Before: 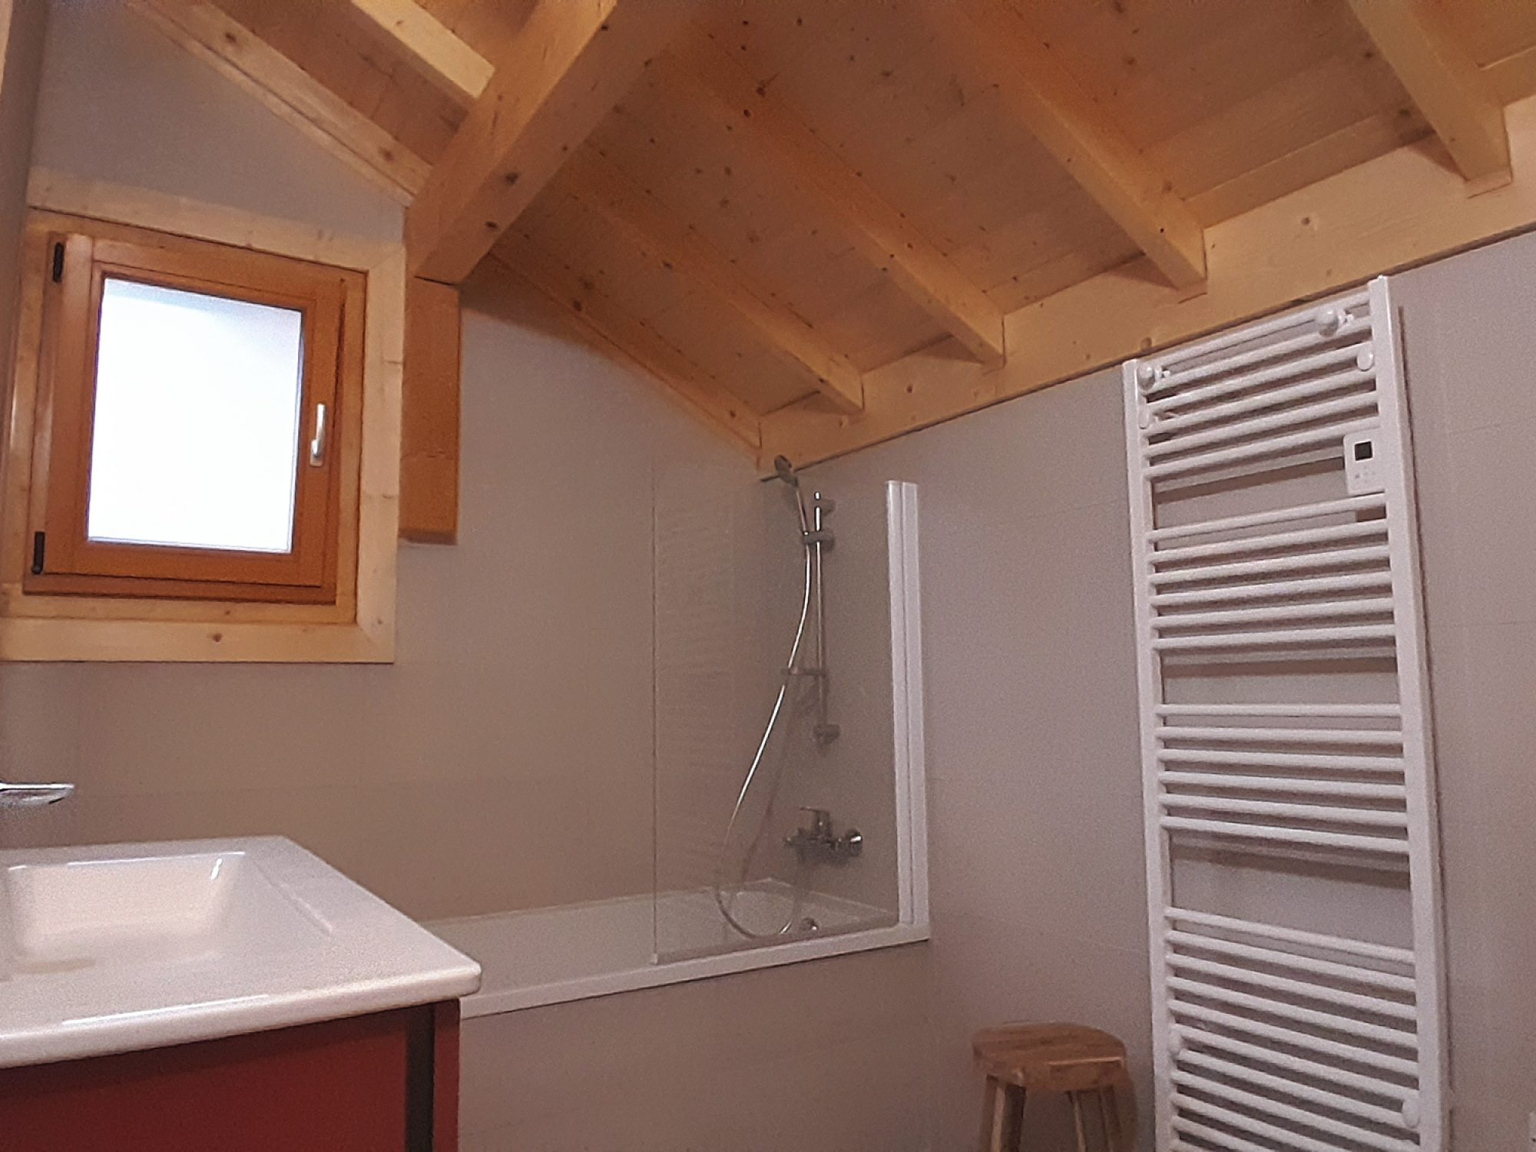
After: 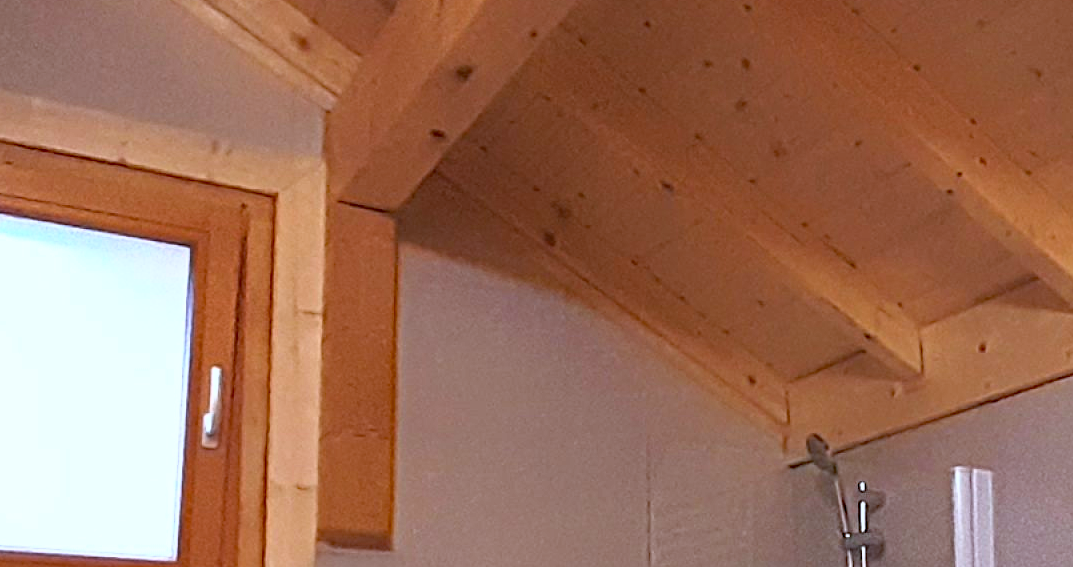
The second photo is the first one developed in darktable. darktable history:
base curve: curves: ch0 [(0, 0) (0.557, 0.834) (1, 1)]
color calibration: x 0.372, y 0.386, temperature 4283.97 K
crop: left 10.121%, top 10.631%, right 36.218%, bottom 51.526%
haze removal: strength 0.42, compatibility mode true, adaptive false
